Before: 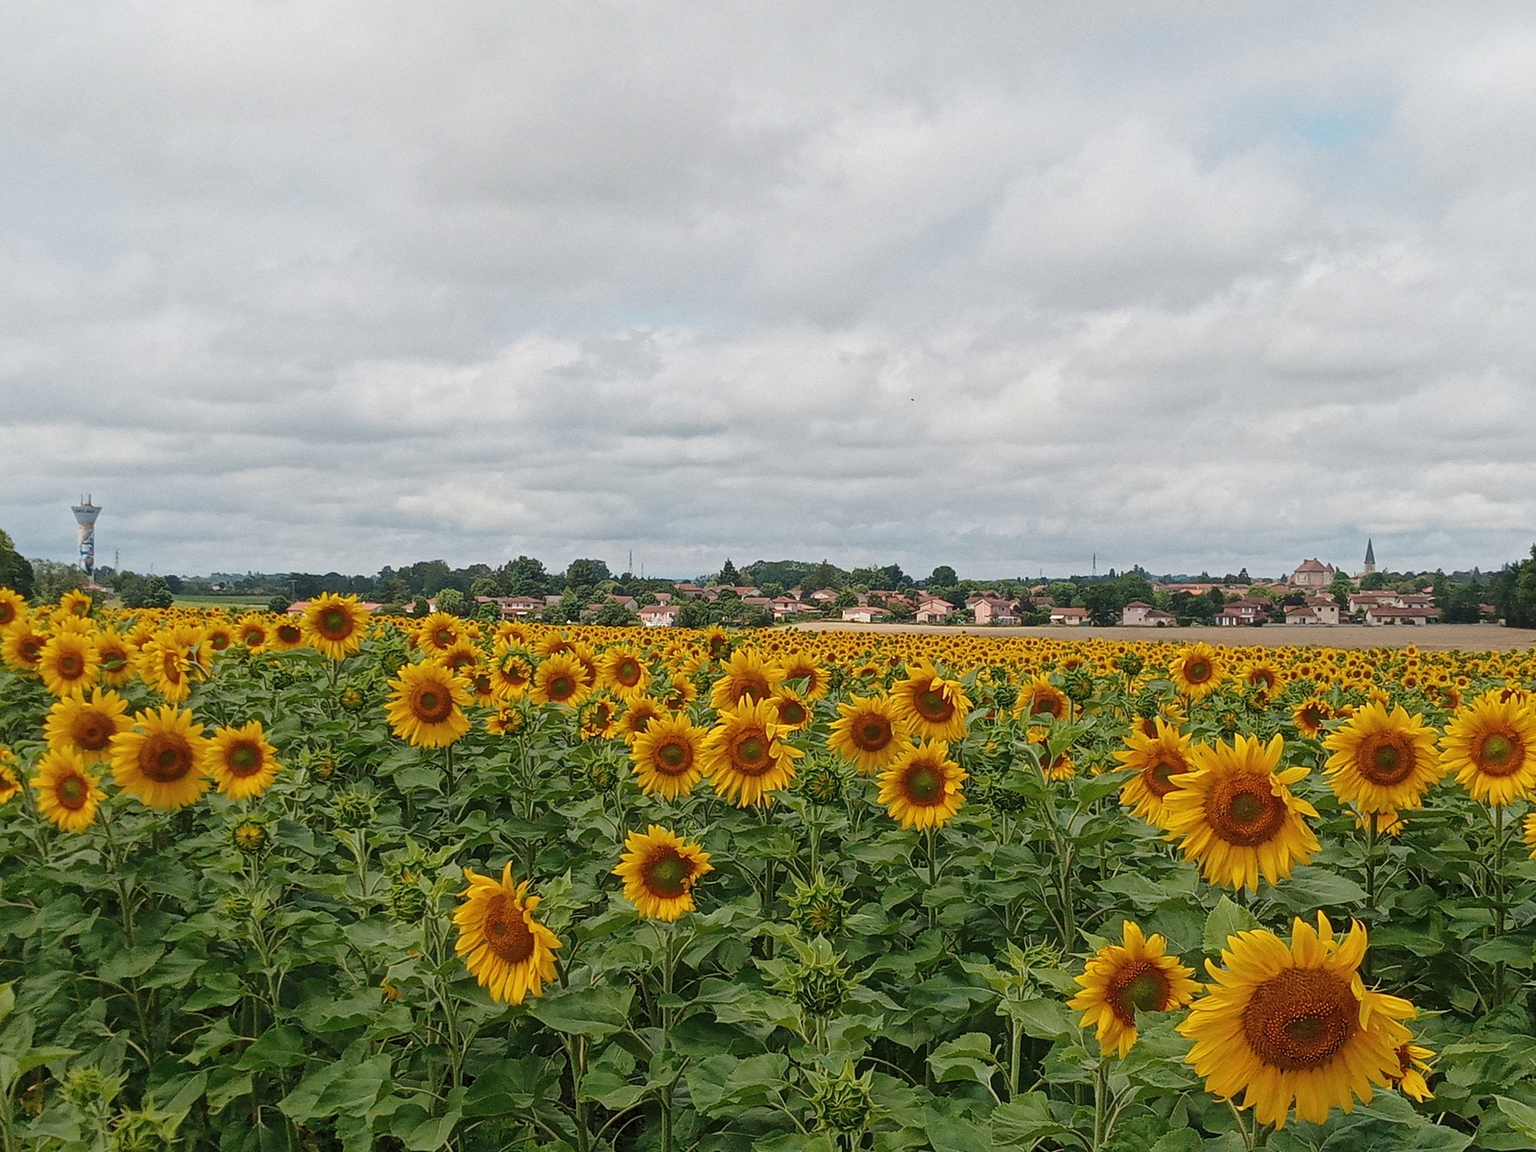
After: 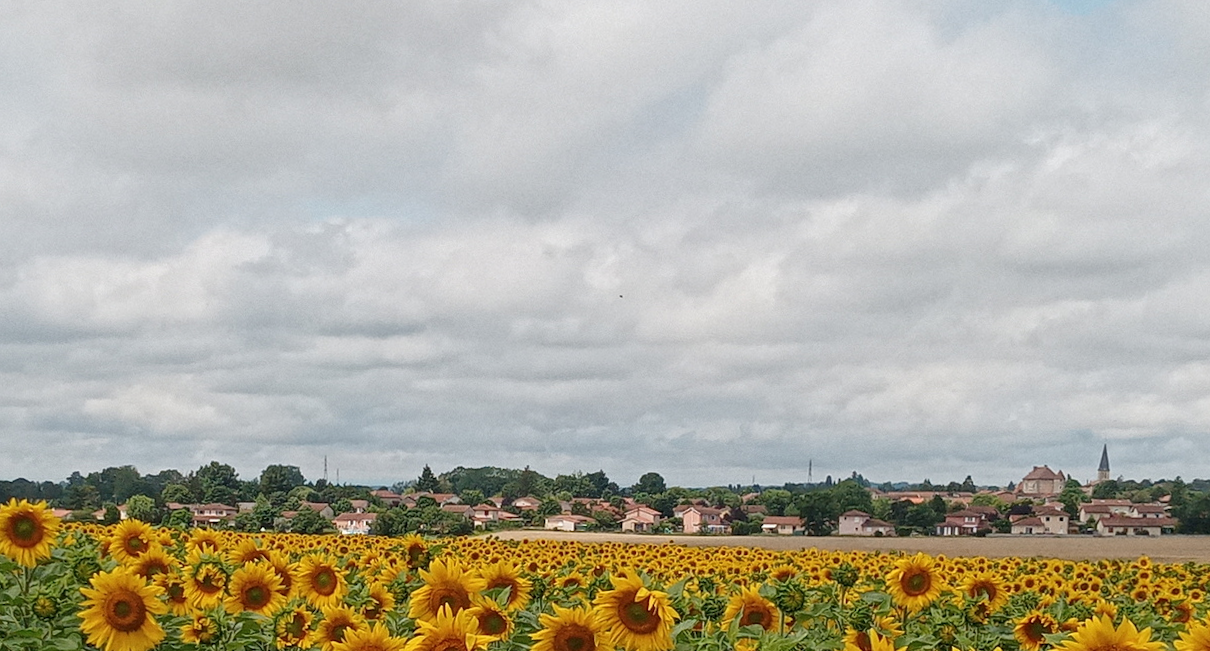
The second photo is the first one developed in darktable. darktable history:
crop: left 18.38%, top 11.092%, right 2.134%, bottom 33.217%
rotate and perspective: rotation 0.074°, lens shift (vertical) 0.096, lens shift (horizontal) -0.041, crop left 0.043, crop right 0.952, crop top 0.024, crop bottom 0.979
local contrast: highlights 100%, shadows 100%, detail 120%, midtone range 0.2
